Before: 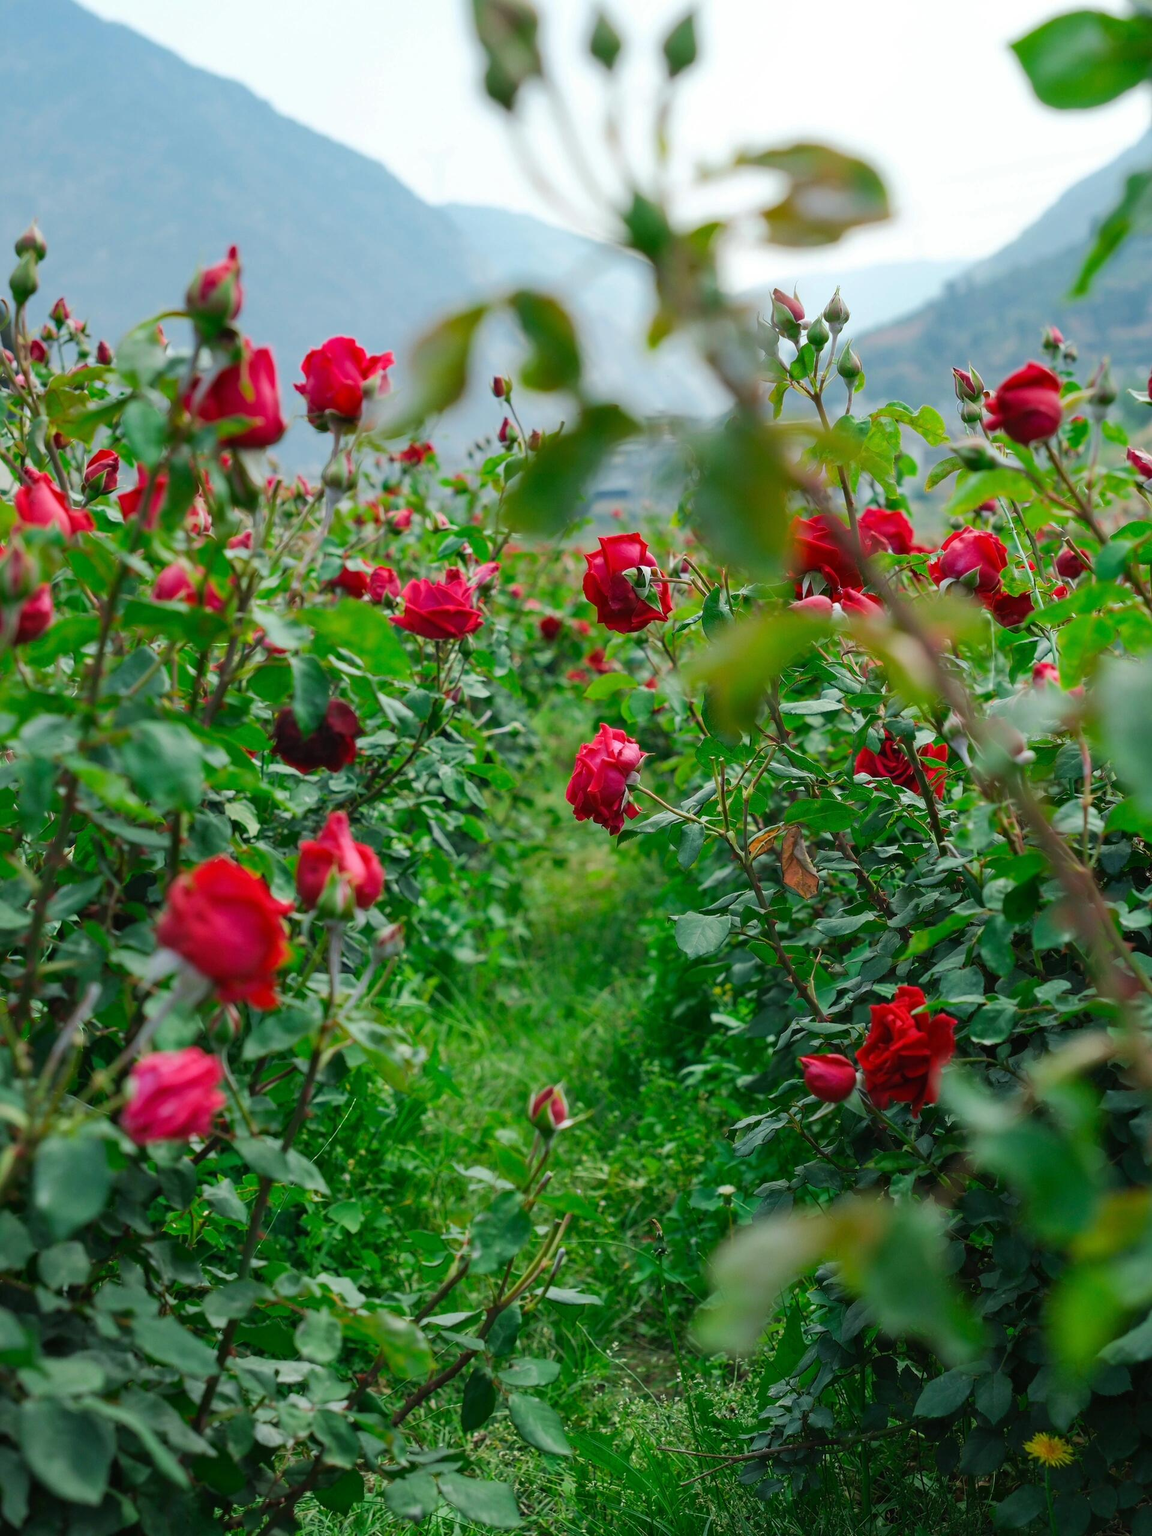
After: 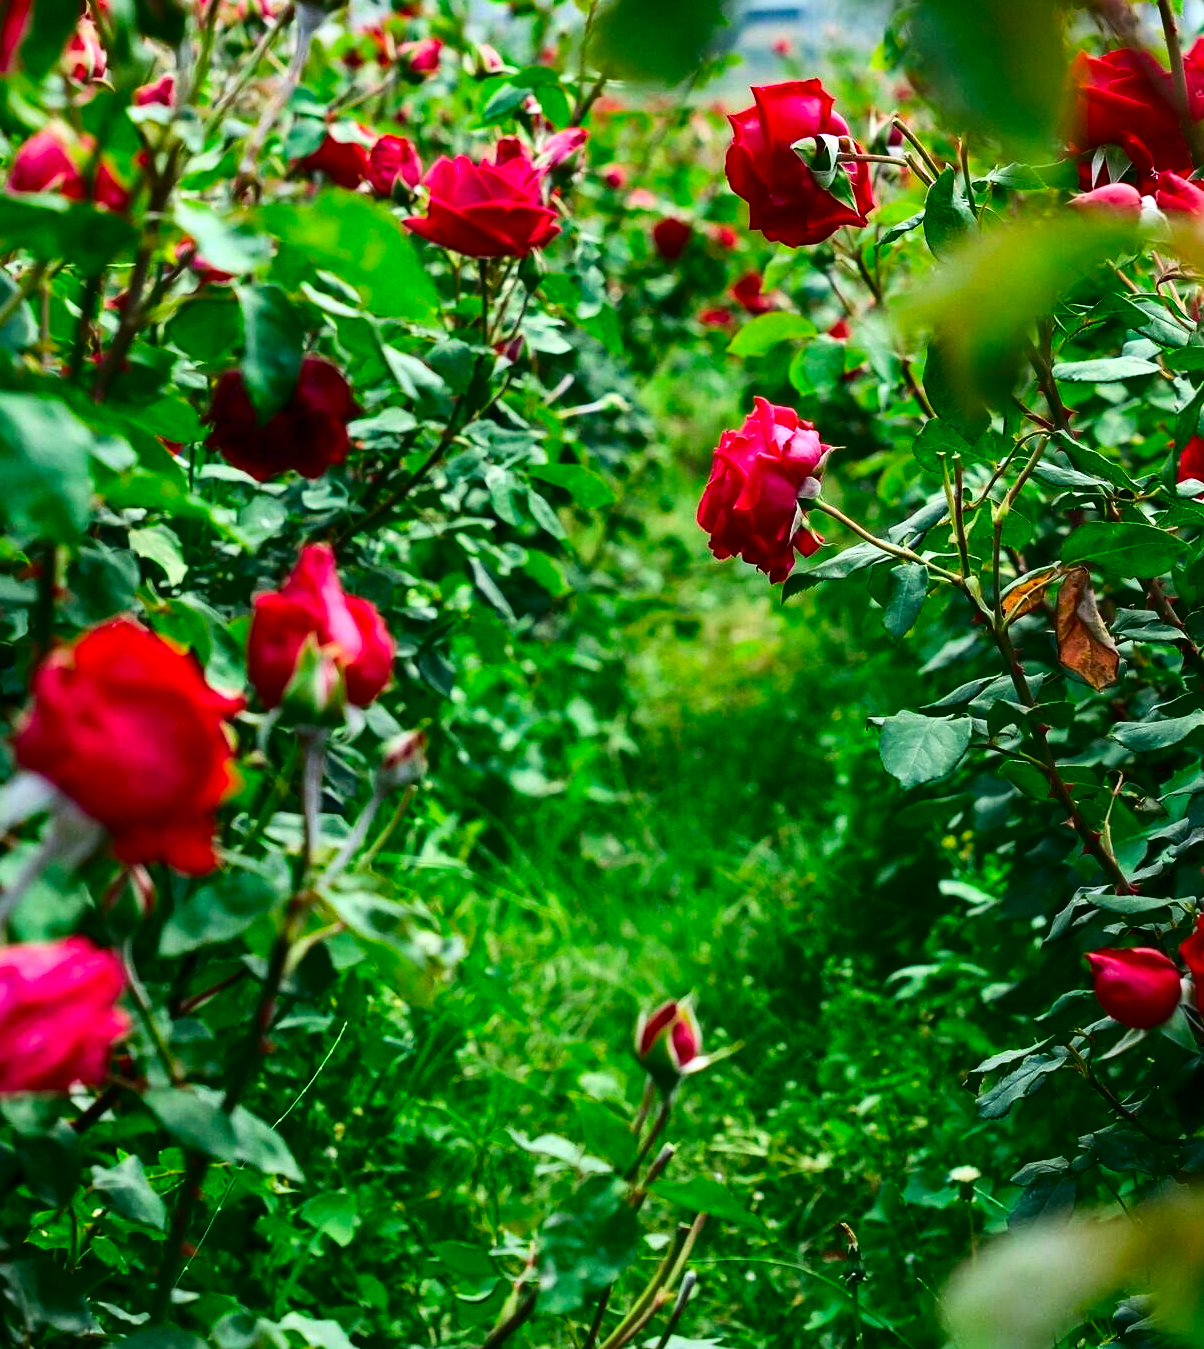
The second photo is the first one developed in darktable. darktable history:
crop: left 12.848%, top 31.636%, right 24.419%, bottom 15.631%
color correction: highlights a* -0.226, highlights b* -0.094
exposure: black level correction 0, exposure 0.685 EV, compensate highlight preservation false
haze removal: compatibility mode true, adaptive false
contrast brightness saturation: contrast 0.242, brightness -0.223, saturation 0.148
